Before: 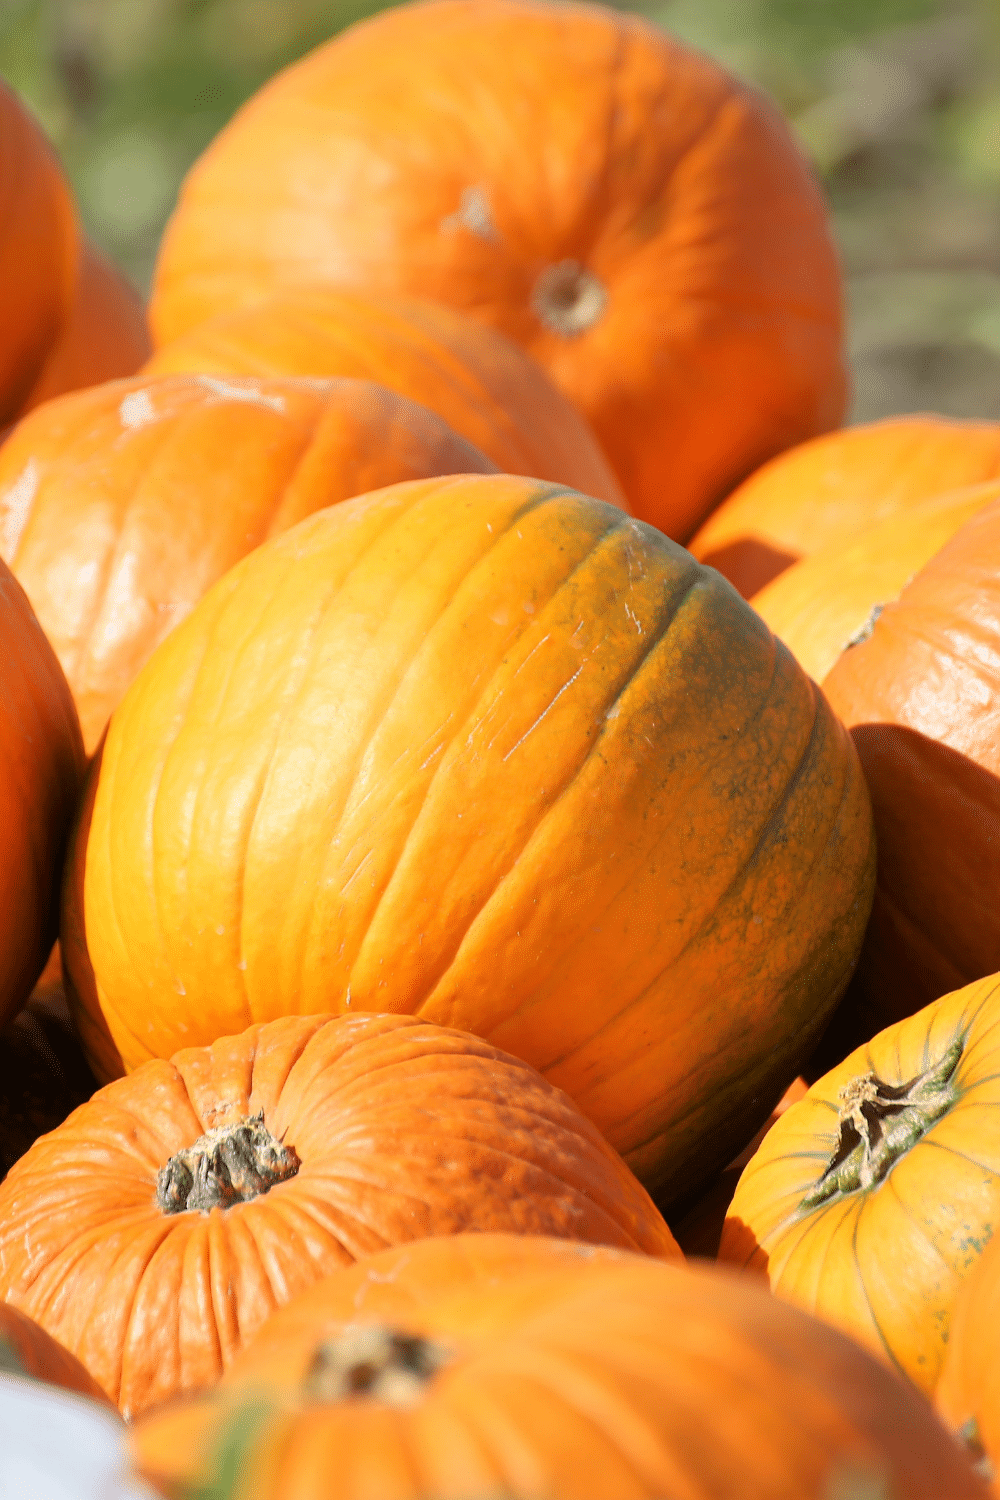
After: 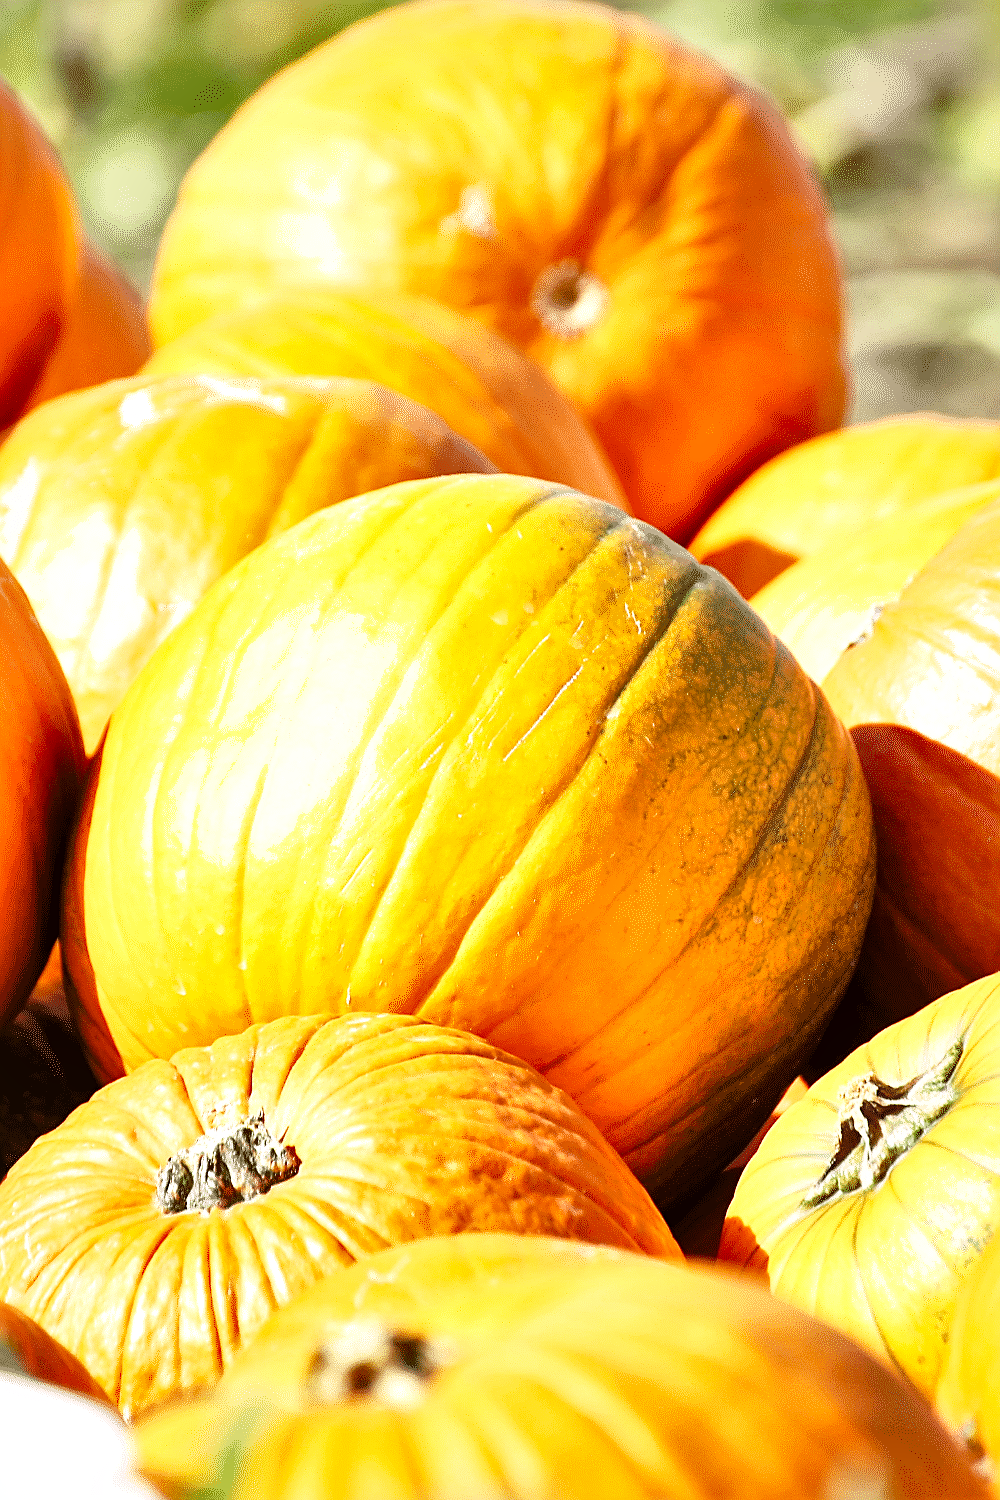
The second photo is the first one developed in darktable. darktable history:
shadows and highlights: soften with gaussian
local contrast: mode bilateral grid, contrast 21, coarseness 50, detail 148%, midtone range 0.2
exposure: exposure 0.6 EV, compensate exposure bias true, compensate highlight preservation false
base curve: curves: ch0 [(0, 0) (0.028, 0.03) (0.121, 0.232) (0.46, 0.748) (0.859, 0.968) (1, 1)], preserve colors none
sharpen: on, module defaults
